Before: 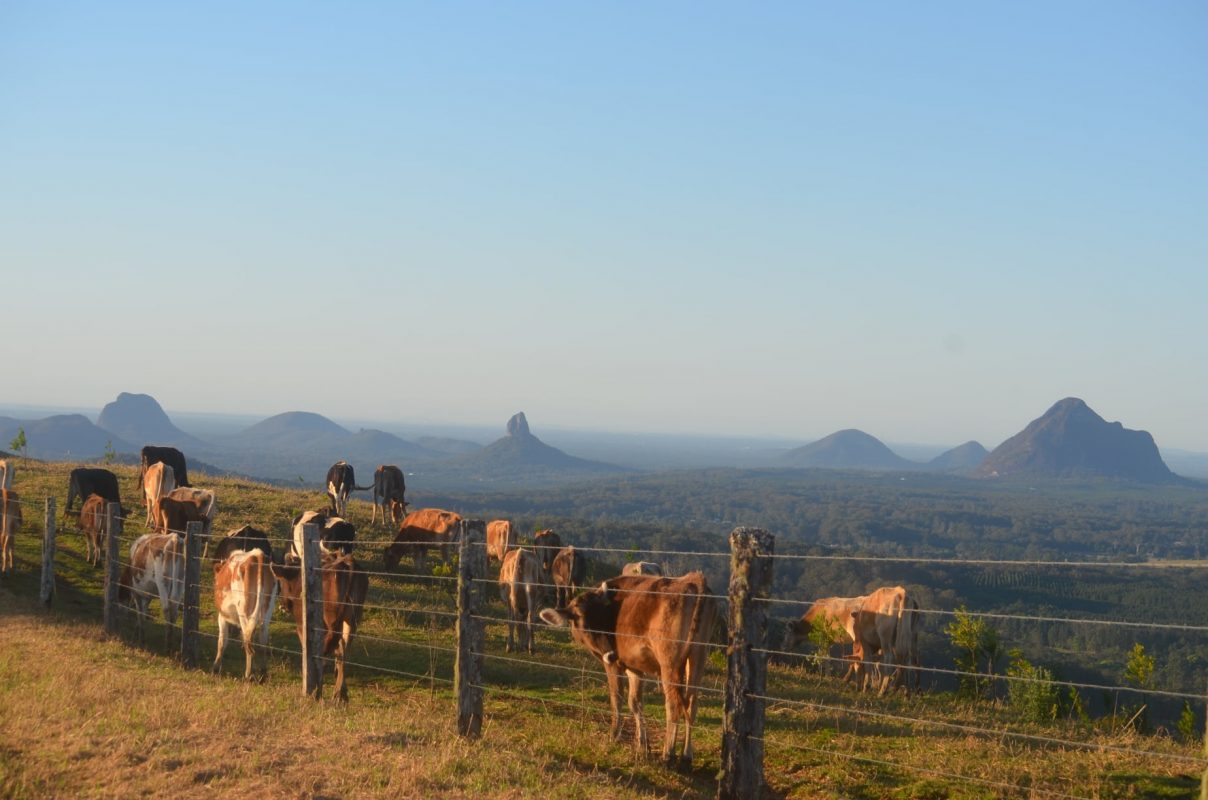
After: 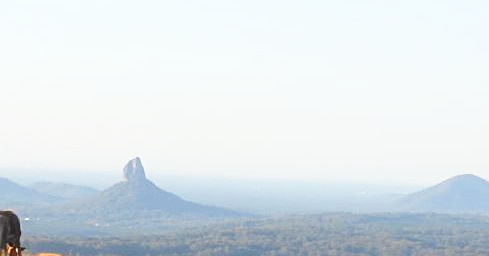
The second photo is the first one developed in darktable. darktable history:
base curve: curves: ch0 [(0, 0) (0.028, 0.03) (0.121, 0.232) (0.46, 0.748) (0.859, 0.968) (1, 1)], preserve colors none
exposure: black level correction 0.001, exposure 0.499 EV, compensate exposure bias true, compensate highlight preservation false
sharpen: on, module defaults
crop: left 31.829%, top 31.887%, right 27.662%, bottom 36.088%
